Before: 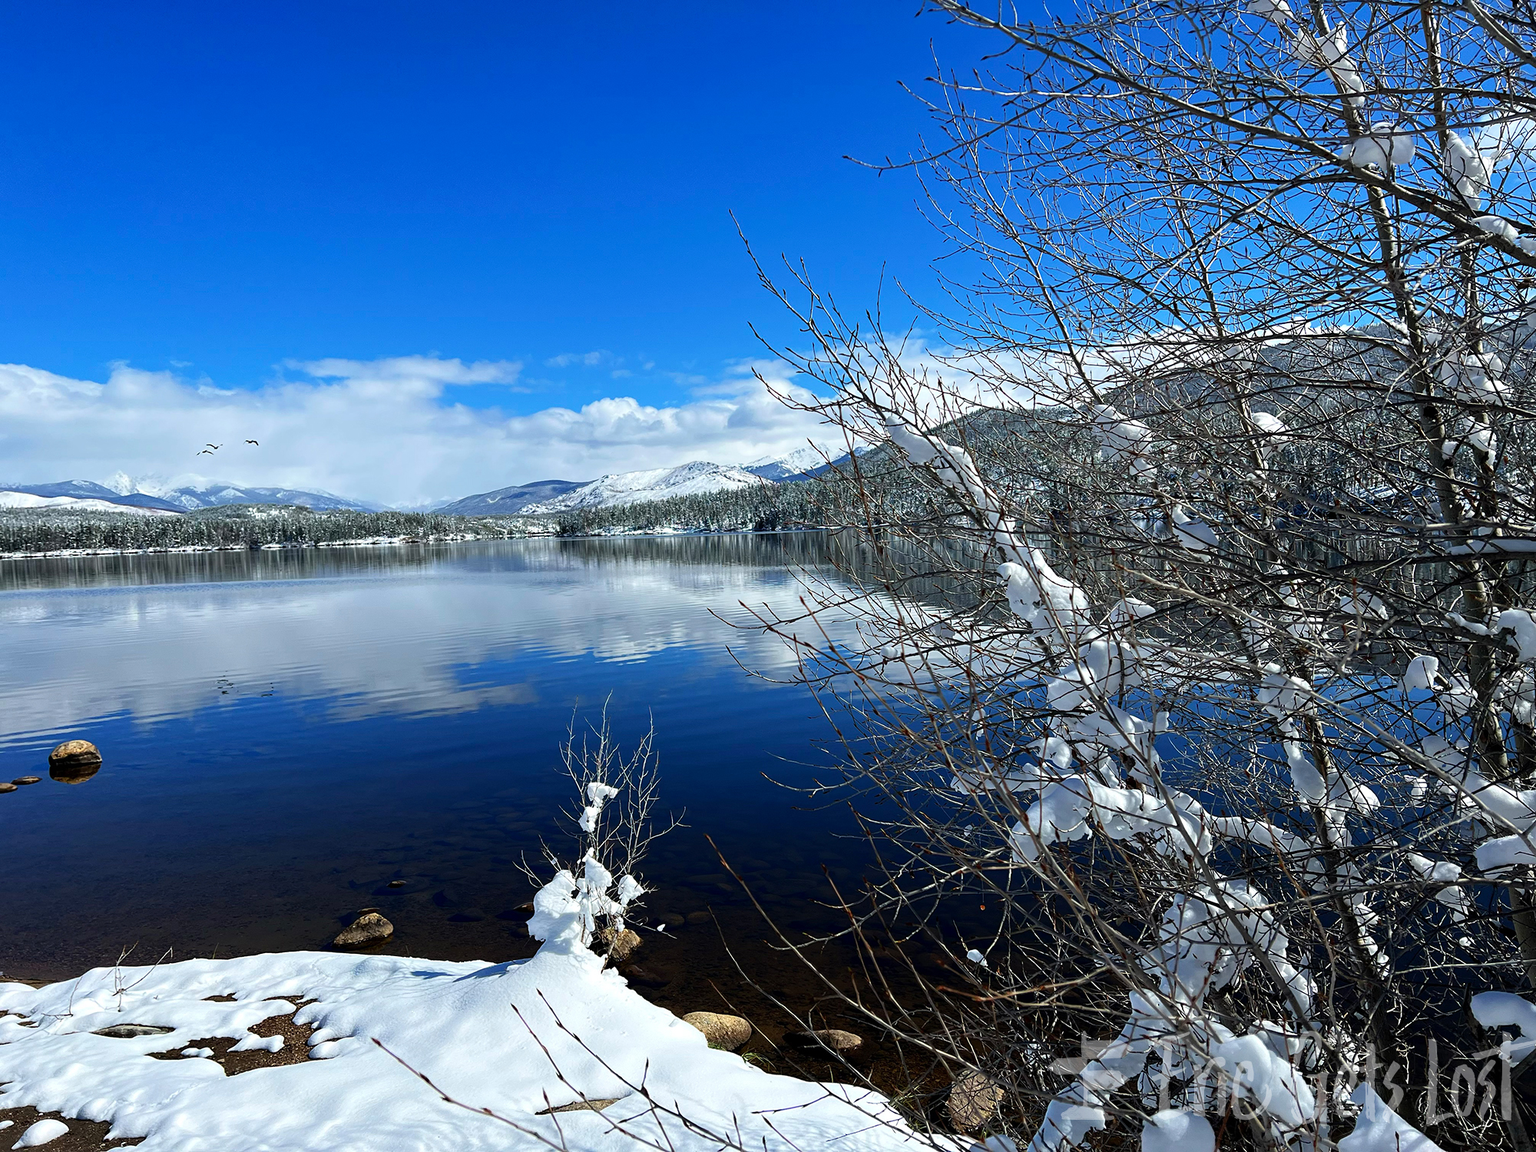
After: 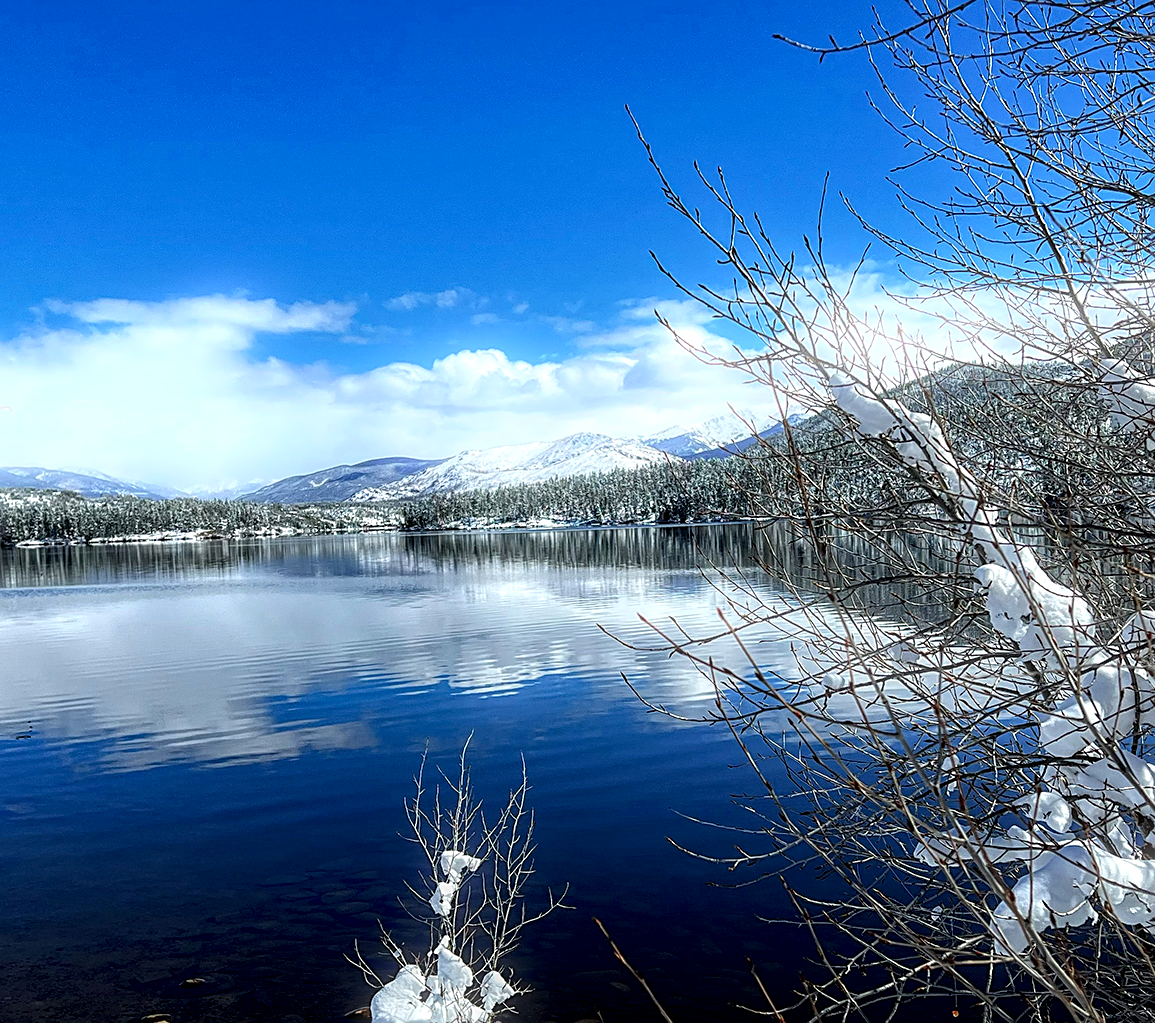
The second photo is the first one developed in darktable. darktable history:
crop: left 16.202%, top 11.208%, right 26.045%, bottom 20.557%
sharpen: on, module defaults
local contrast: highlights 20%, shadows 70%, detail 170%
bloom: size 5%, threshold 95%, strength 15%
